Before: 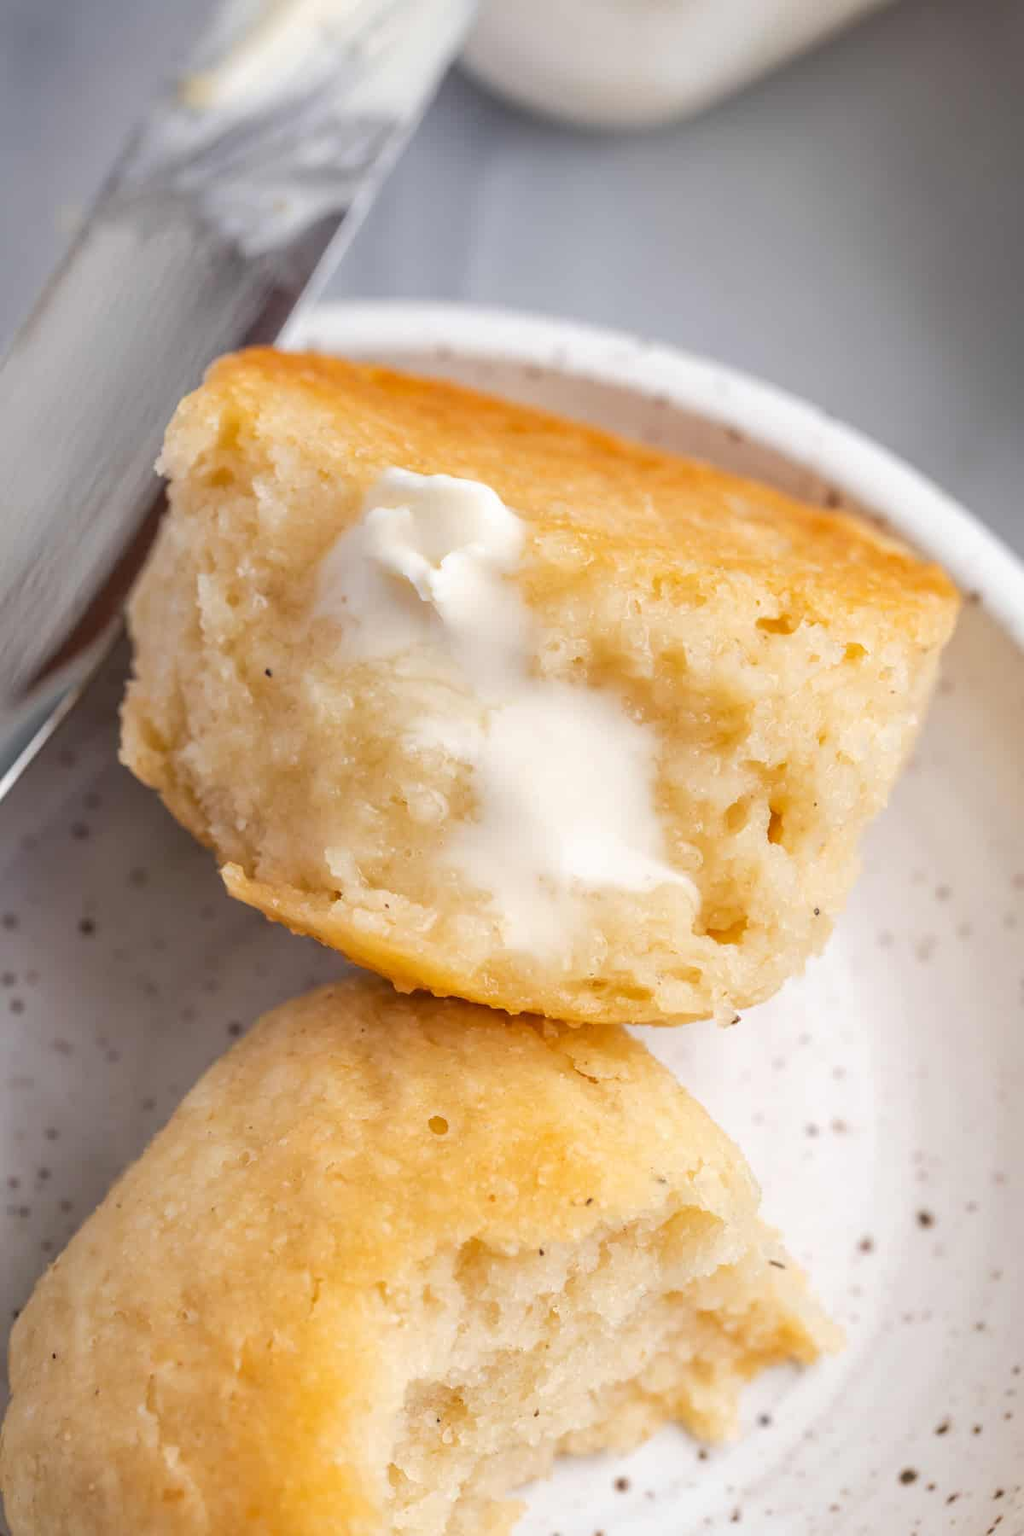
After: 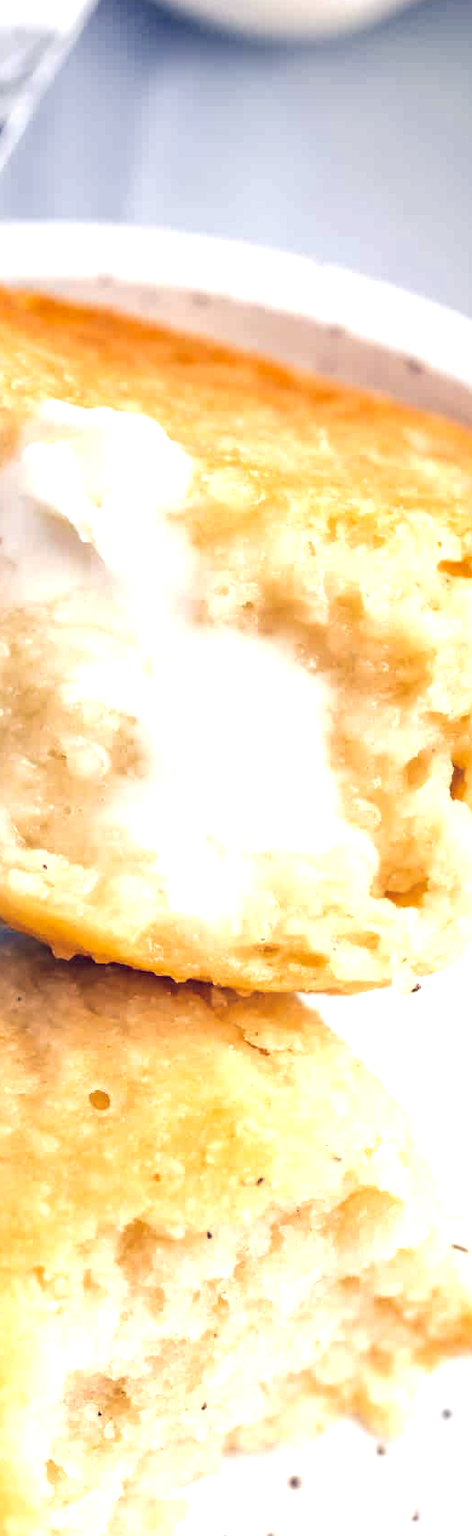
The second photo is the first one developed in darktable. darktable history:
color balance rgb: shadows lift › luminance -41.007%, shadows lift › chroma 14.329%, shadows lift › hue 259.74°, global offset › chroma 0.102%, global offset › hue 250.28°, linear chroma grading › shadows -1.943%, linear chroma grading › highlights -14.773%, linear chroma grading › global chroma -9.93%, linear chroma grading › mid-tones -9.563%, perceptual saturation grading › global saturation 25.624%, perceptual brilliance grading › highlights 46.757%, perceptual brilliance grading › mid-tones 21.81%, perceptual brilliance grading › shadows -6.542%, saturation formula JzAzBz (2021)
crop: left 33.737%, top 5.995%, right 22.848%
